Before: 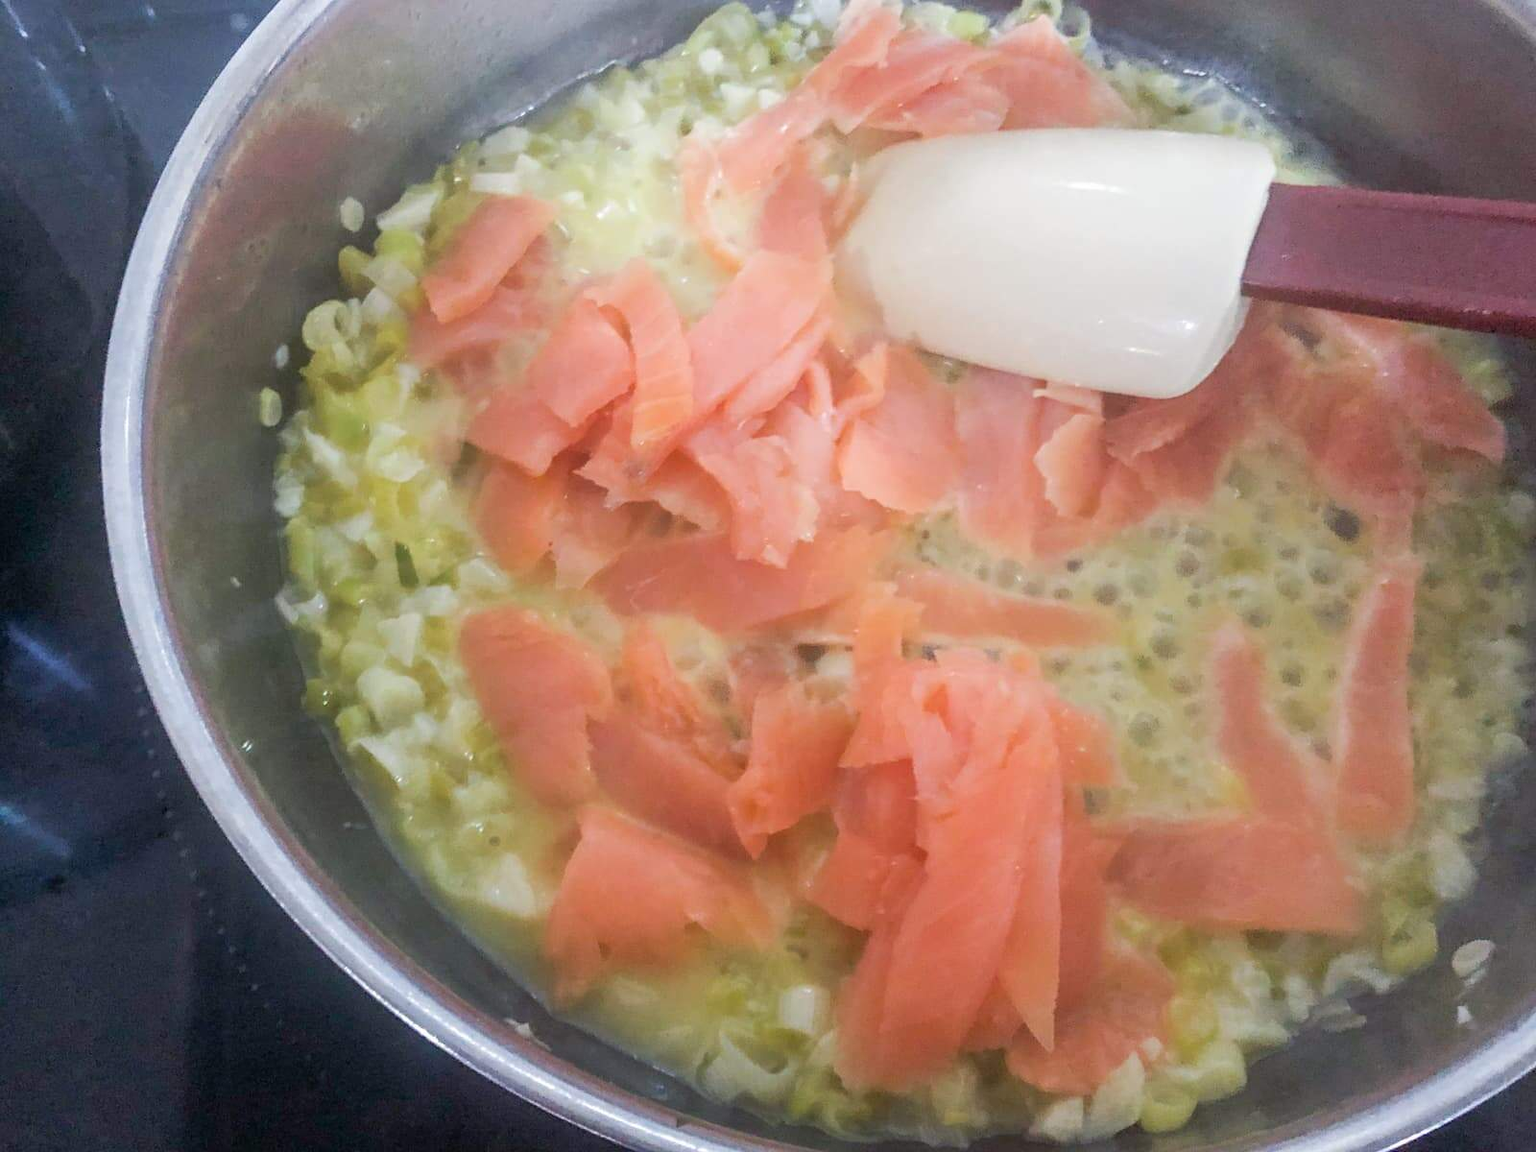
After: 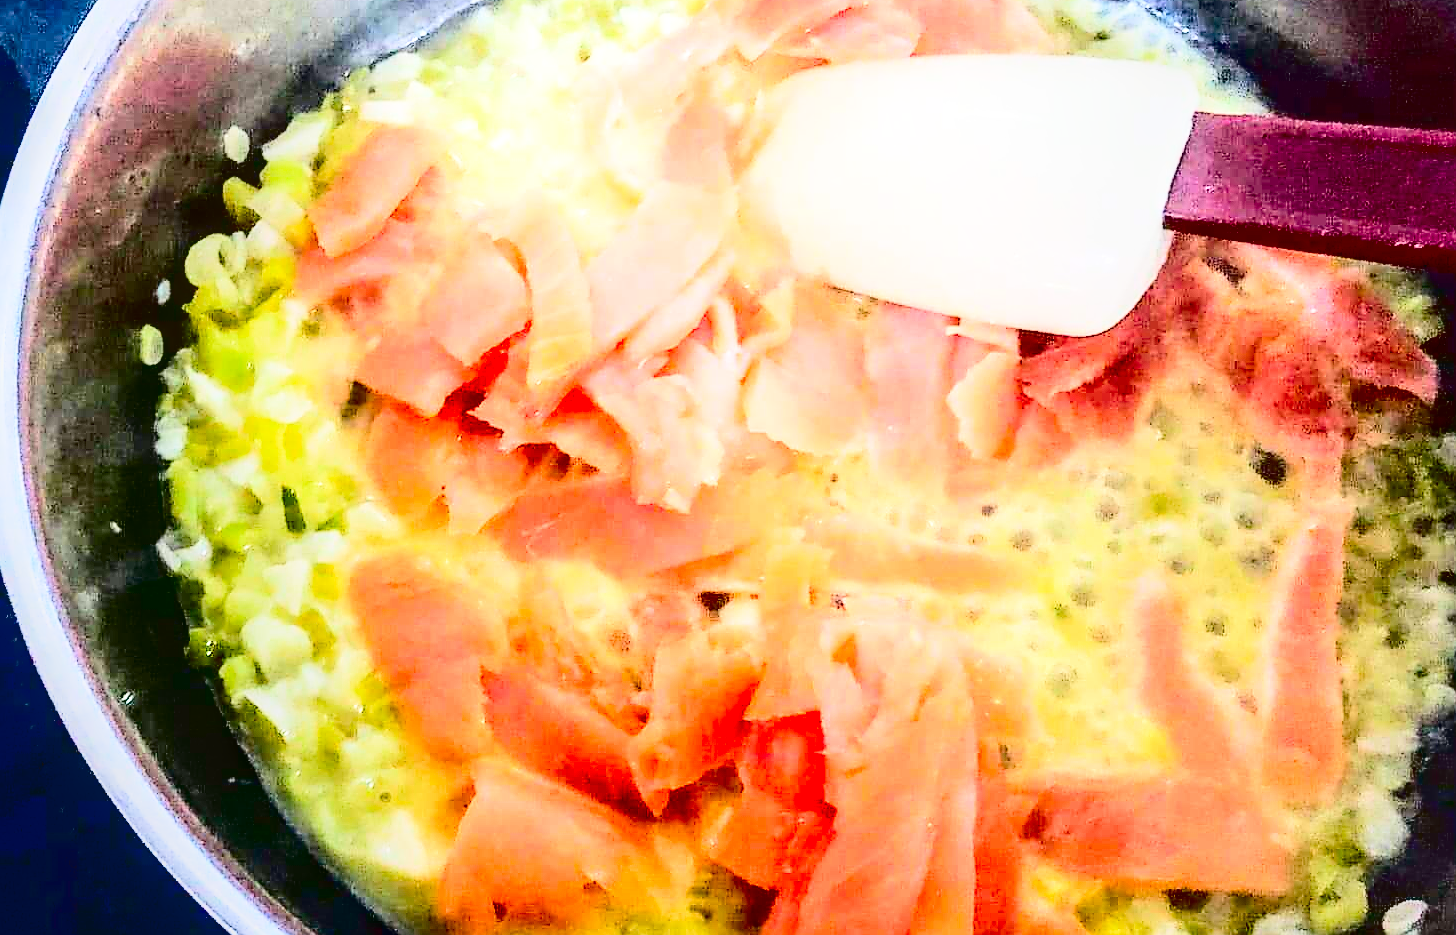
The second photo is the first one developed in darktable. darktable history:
contrast brightness saturation: contrast 0.77, brightness -1, saturation 1
sharpen: radius 1.4, amount 1.25, threshold 0.7
white balance: emerald 1
crop: left 8.155%, top 6.611%, bottom 15.385%
local contrast: on, module defaults
base curve: curves: ch0 [(0, 0) (0.028, 0.03) (0.121, 0.232) (0.46, 0.748) (0.859, 0.968) (1, 1)], preserve colors none
